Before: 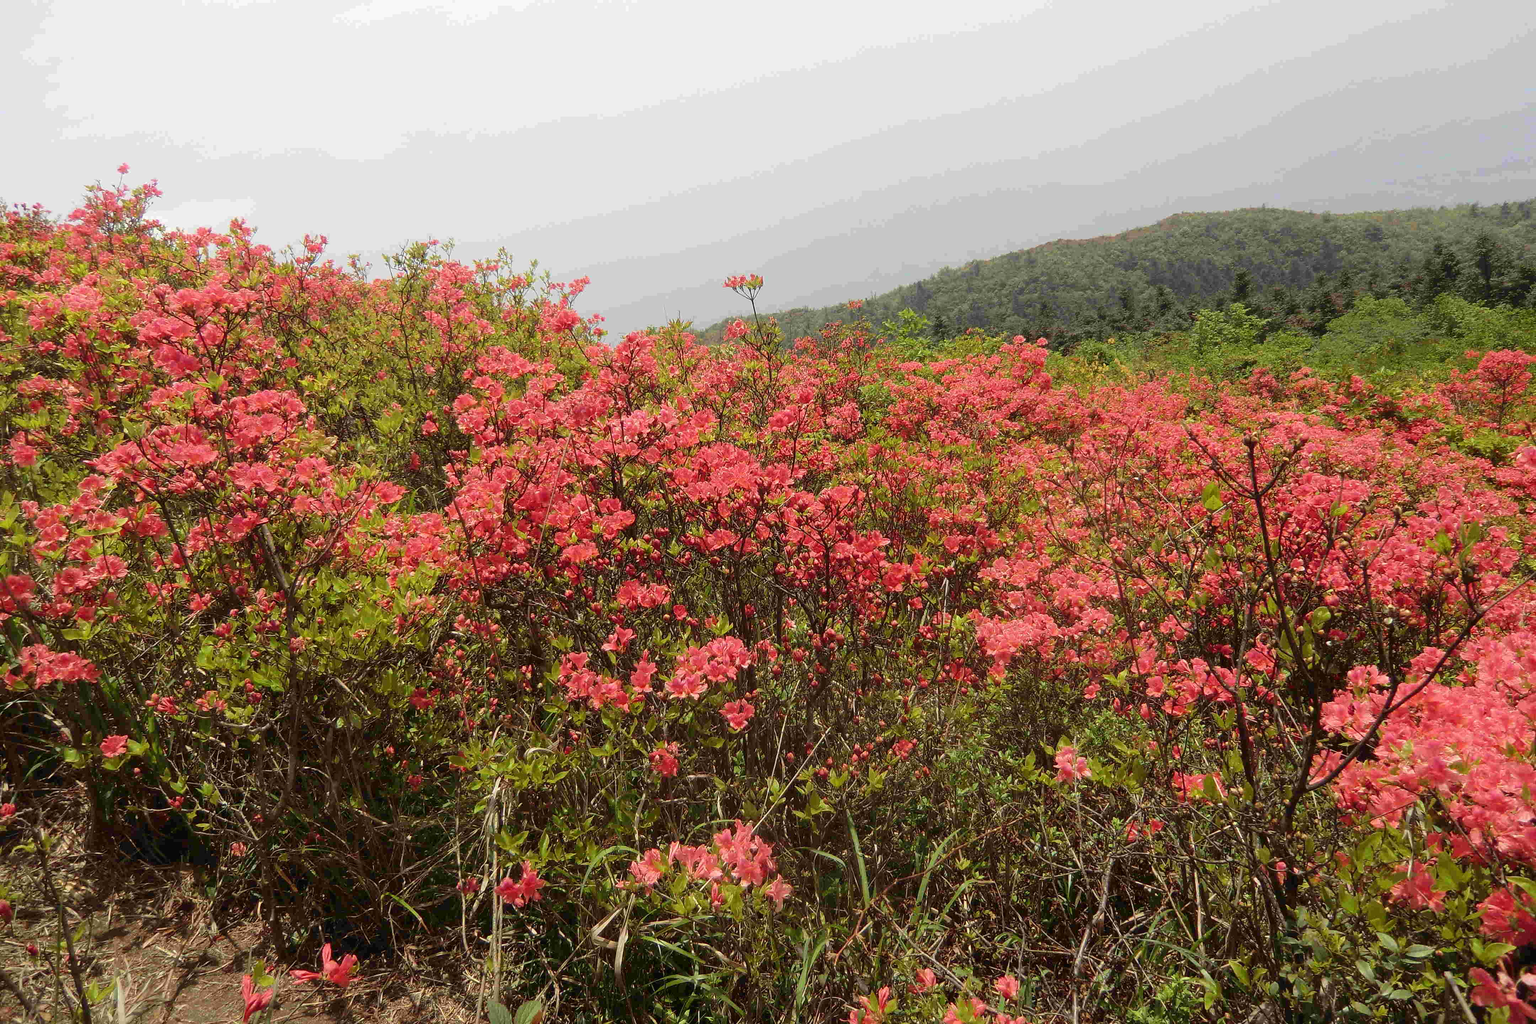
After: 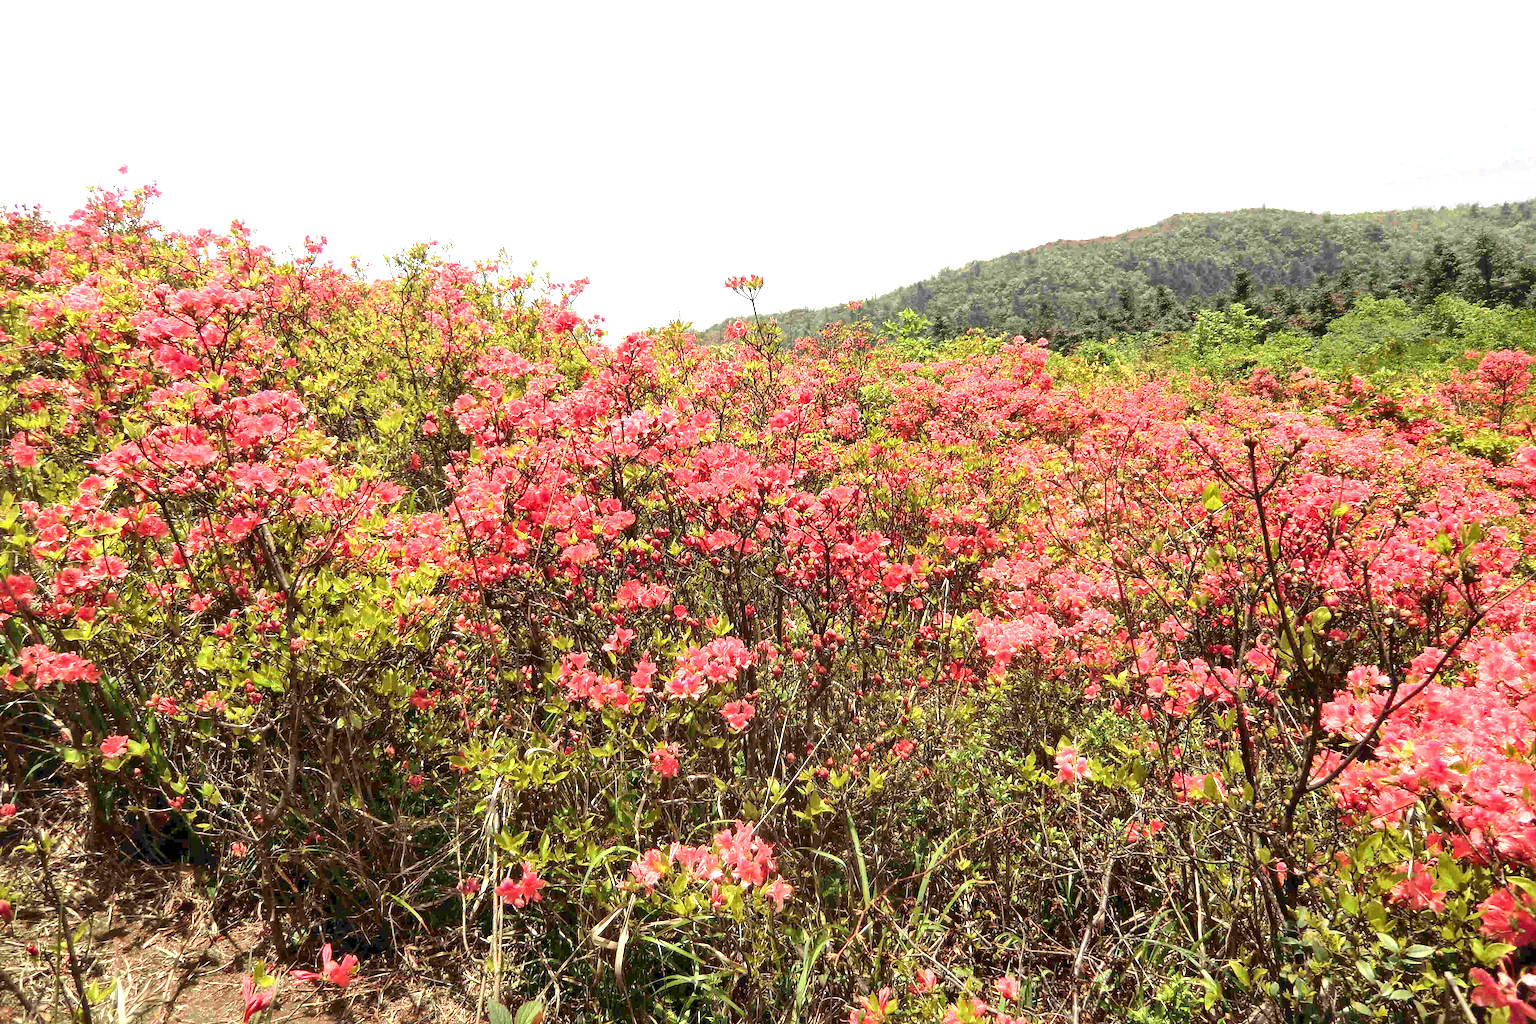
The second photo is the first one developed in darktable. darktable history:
exposure: black level correction 0, exposure 1.1 EV, compensate highlight preservation false
local contrast: mode bilateral grid, contrast 25, coarseness 60, detail 151%, midtone range 0.2
